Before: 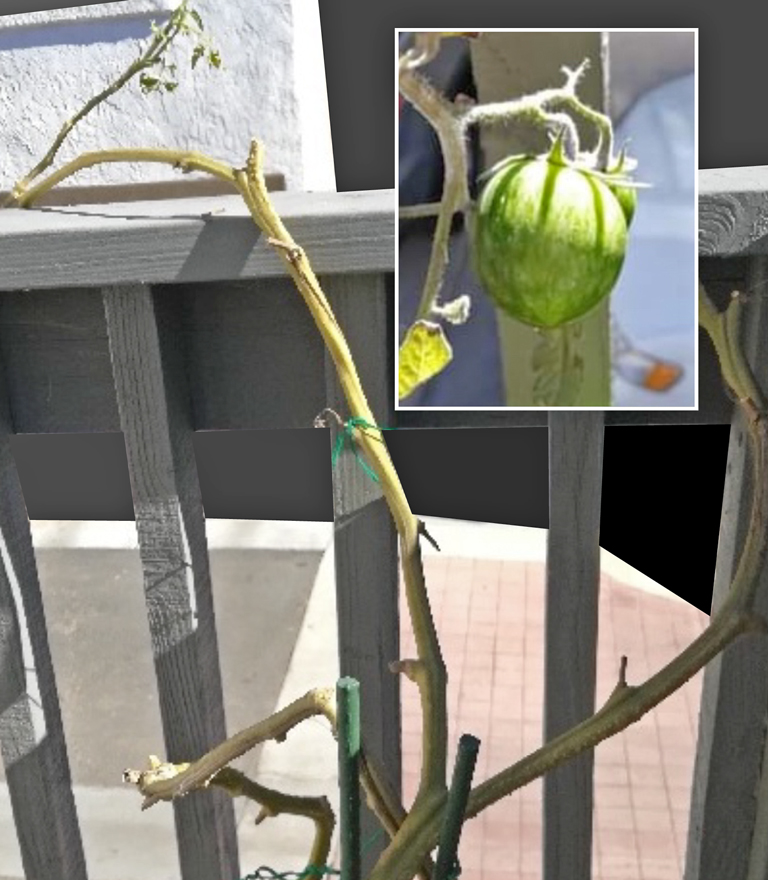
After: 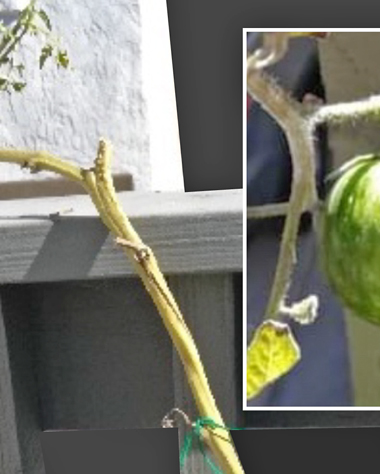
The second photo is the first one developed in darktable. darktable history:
crop: left 19.896%, right 30.593%, bottom 46.084%
